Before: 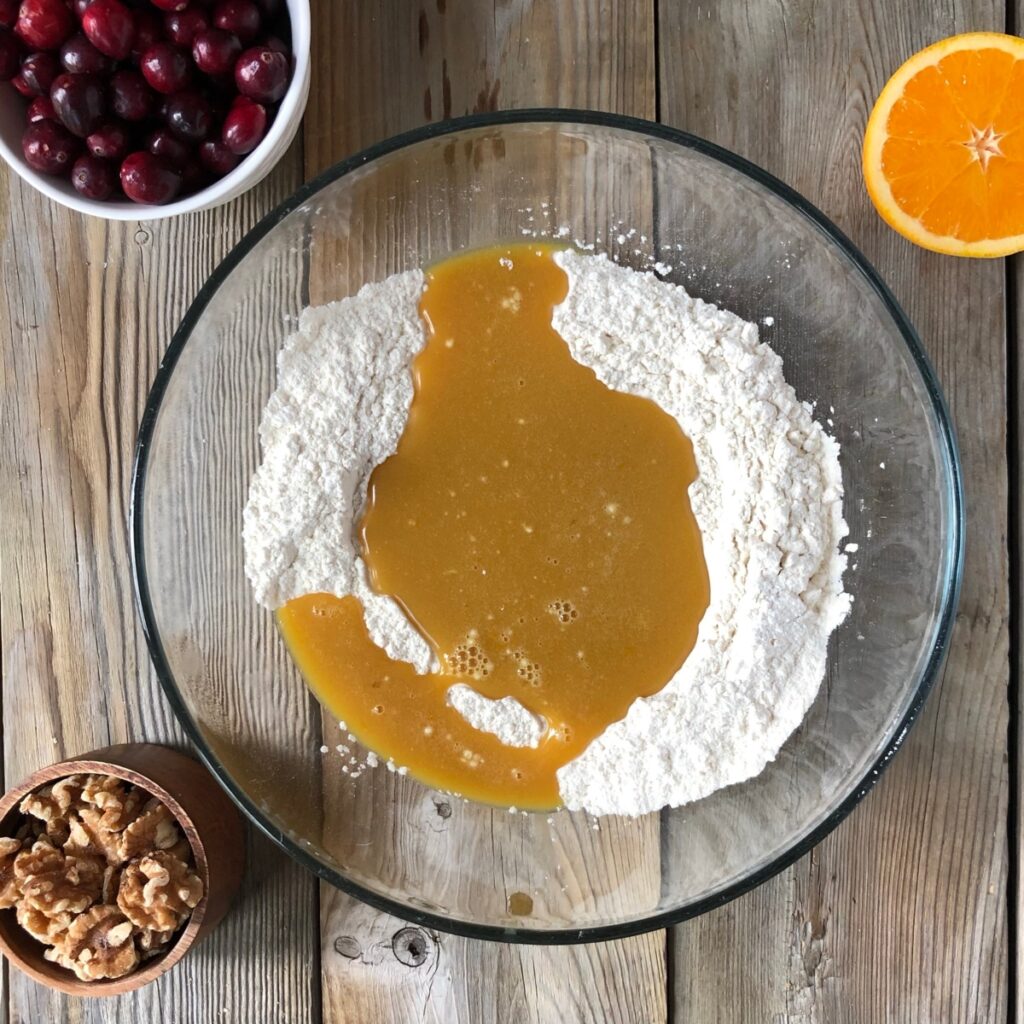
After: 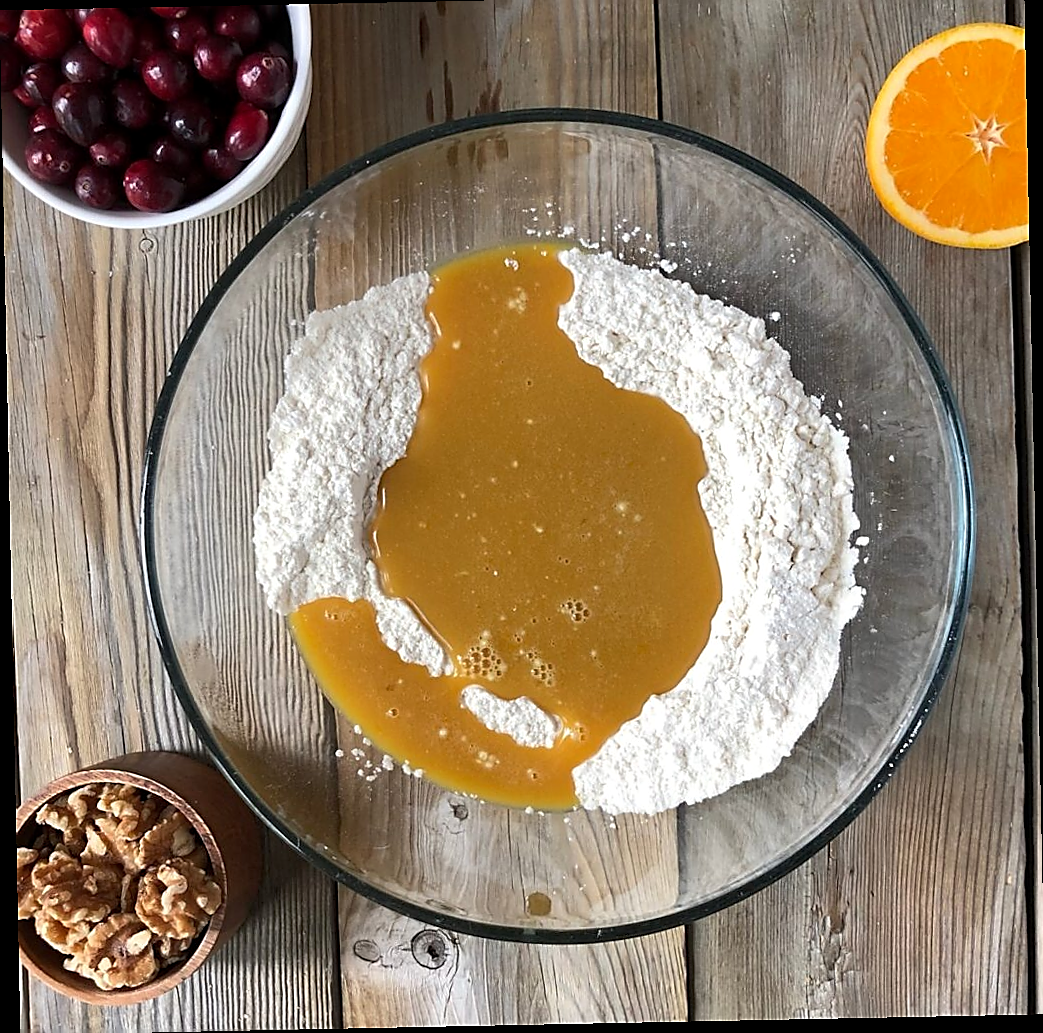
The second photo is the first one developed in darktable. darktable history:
crop: top 1.049%, right 0.001%
sharpen: radius 1.4, amount 1.25, threshold 0.7
rotate and perspective: rotation -1.17°, automatic cropping off
exposure: black level correction 0.001, exposure 0.014 EV, compensate highlight preservation false
